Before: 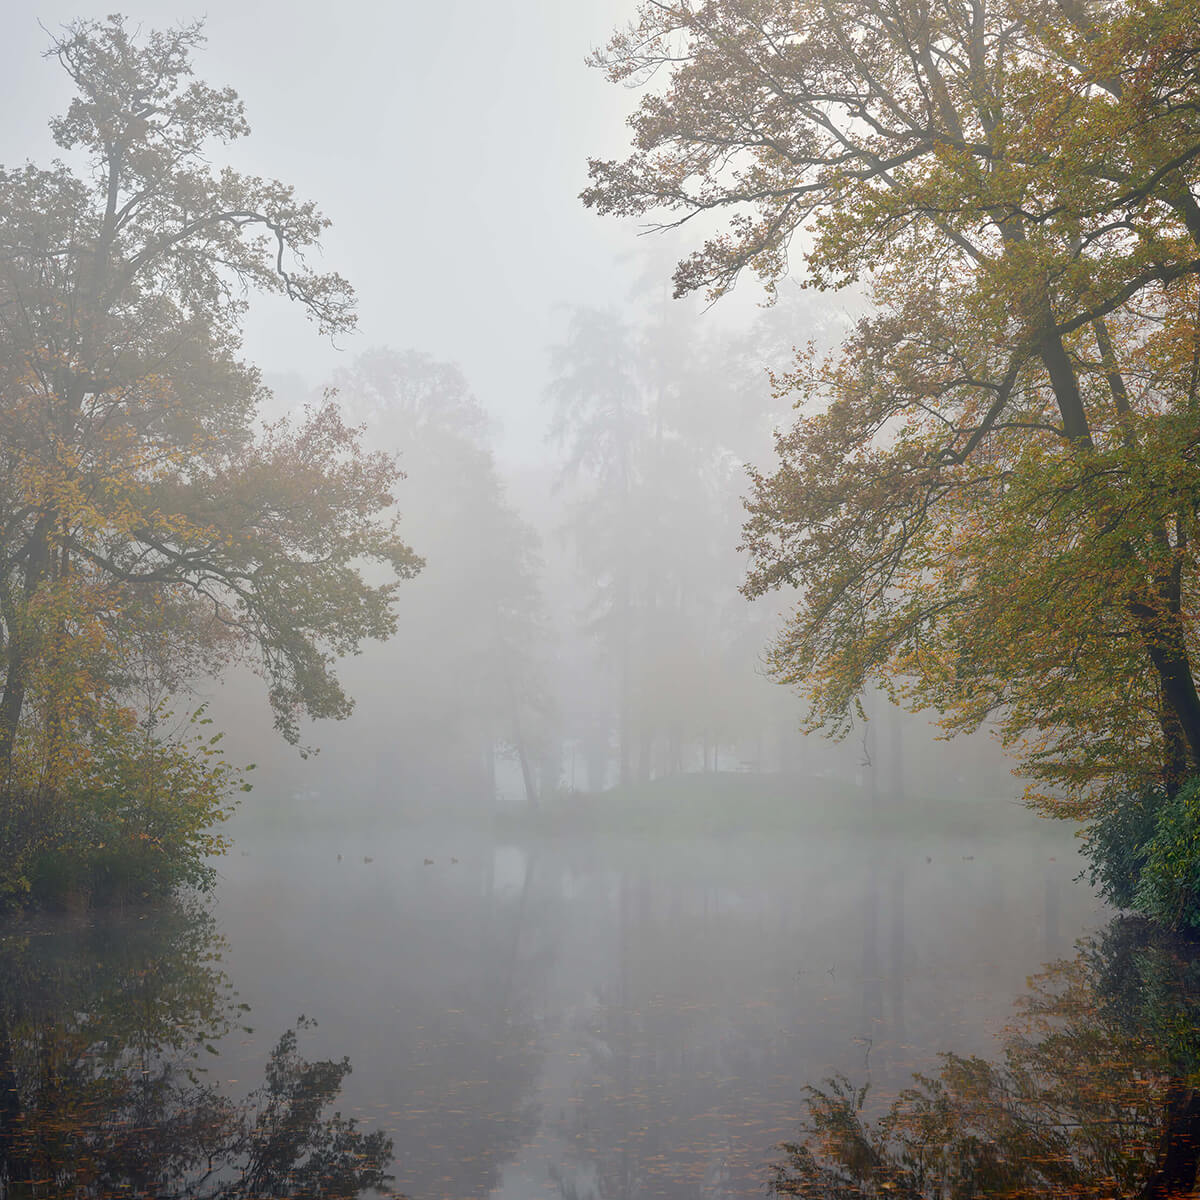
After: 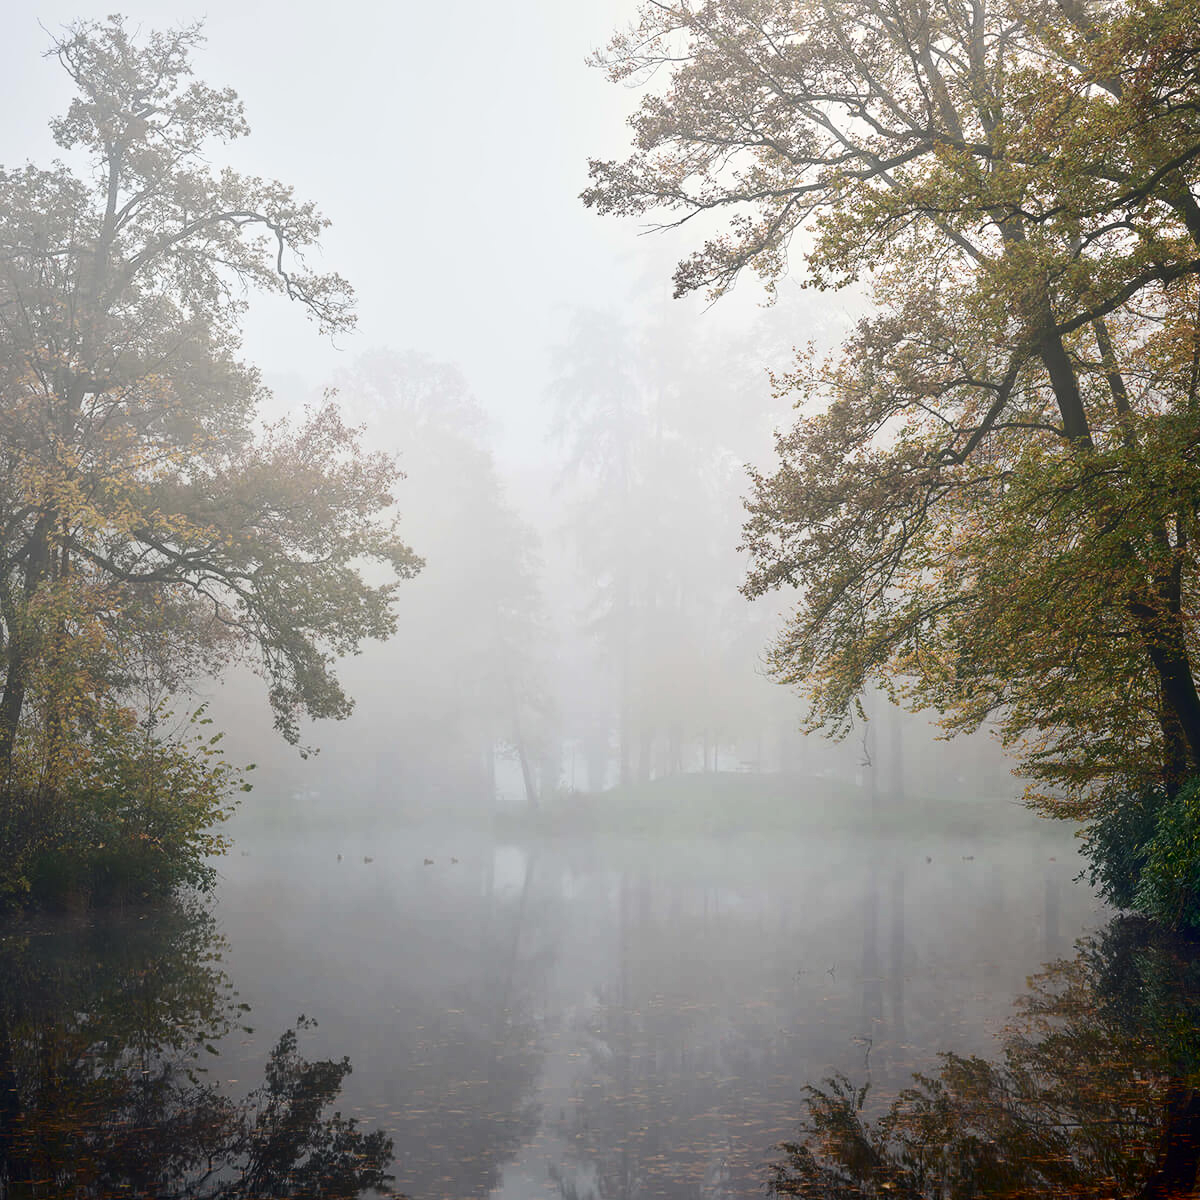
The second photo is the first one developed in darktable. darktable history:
contrast brightness saturation: contrast 0.276
color zones: curves: ch0 [(0, 0.5) (0.143, 0.52) (0.286, 0.5) (0.429, 0.5) (0.571, 0.5) (0.714, 0.5) (0.857, 0.5) (1, 0.5)]; ch1 [(0, 0.489) (0.155, 0.45) (0.286, 0.466) (0.429, 0.5) (0.571, 0.5) (0.714, 0.5) (0.857, 0.5) (1, 0.489)]
